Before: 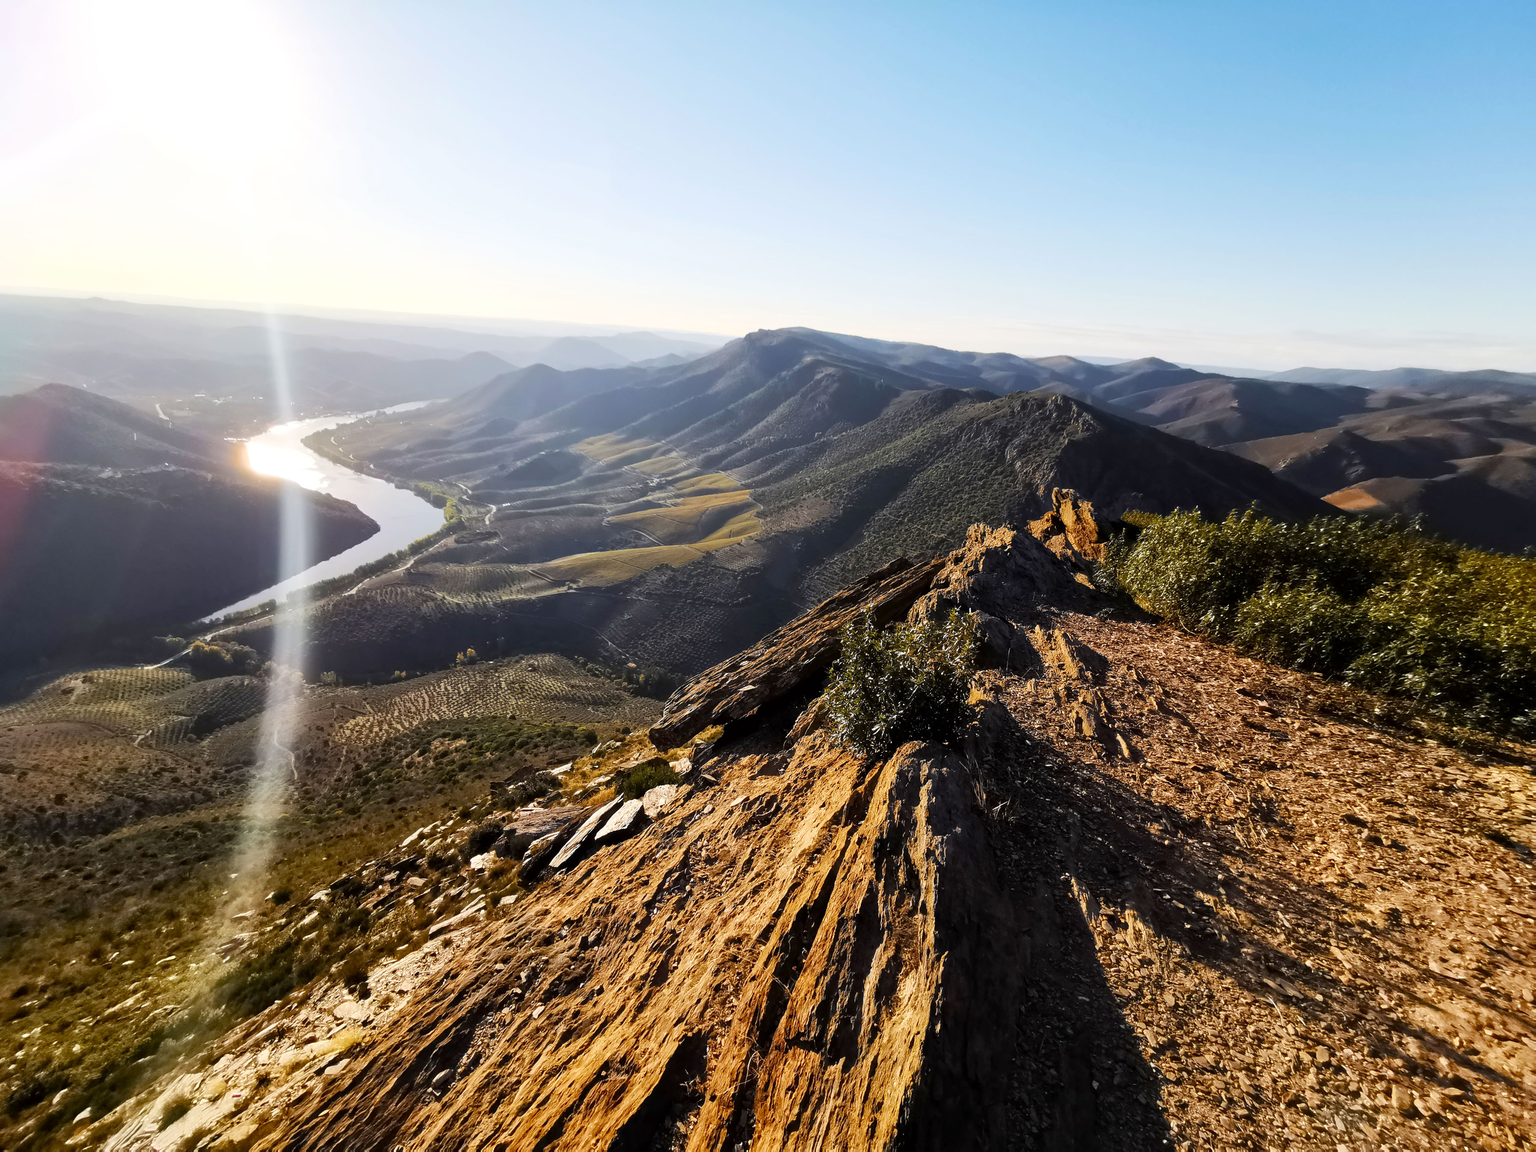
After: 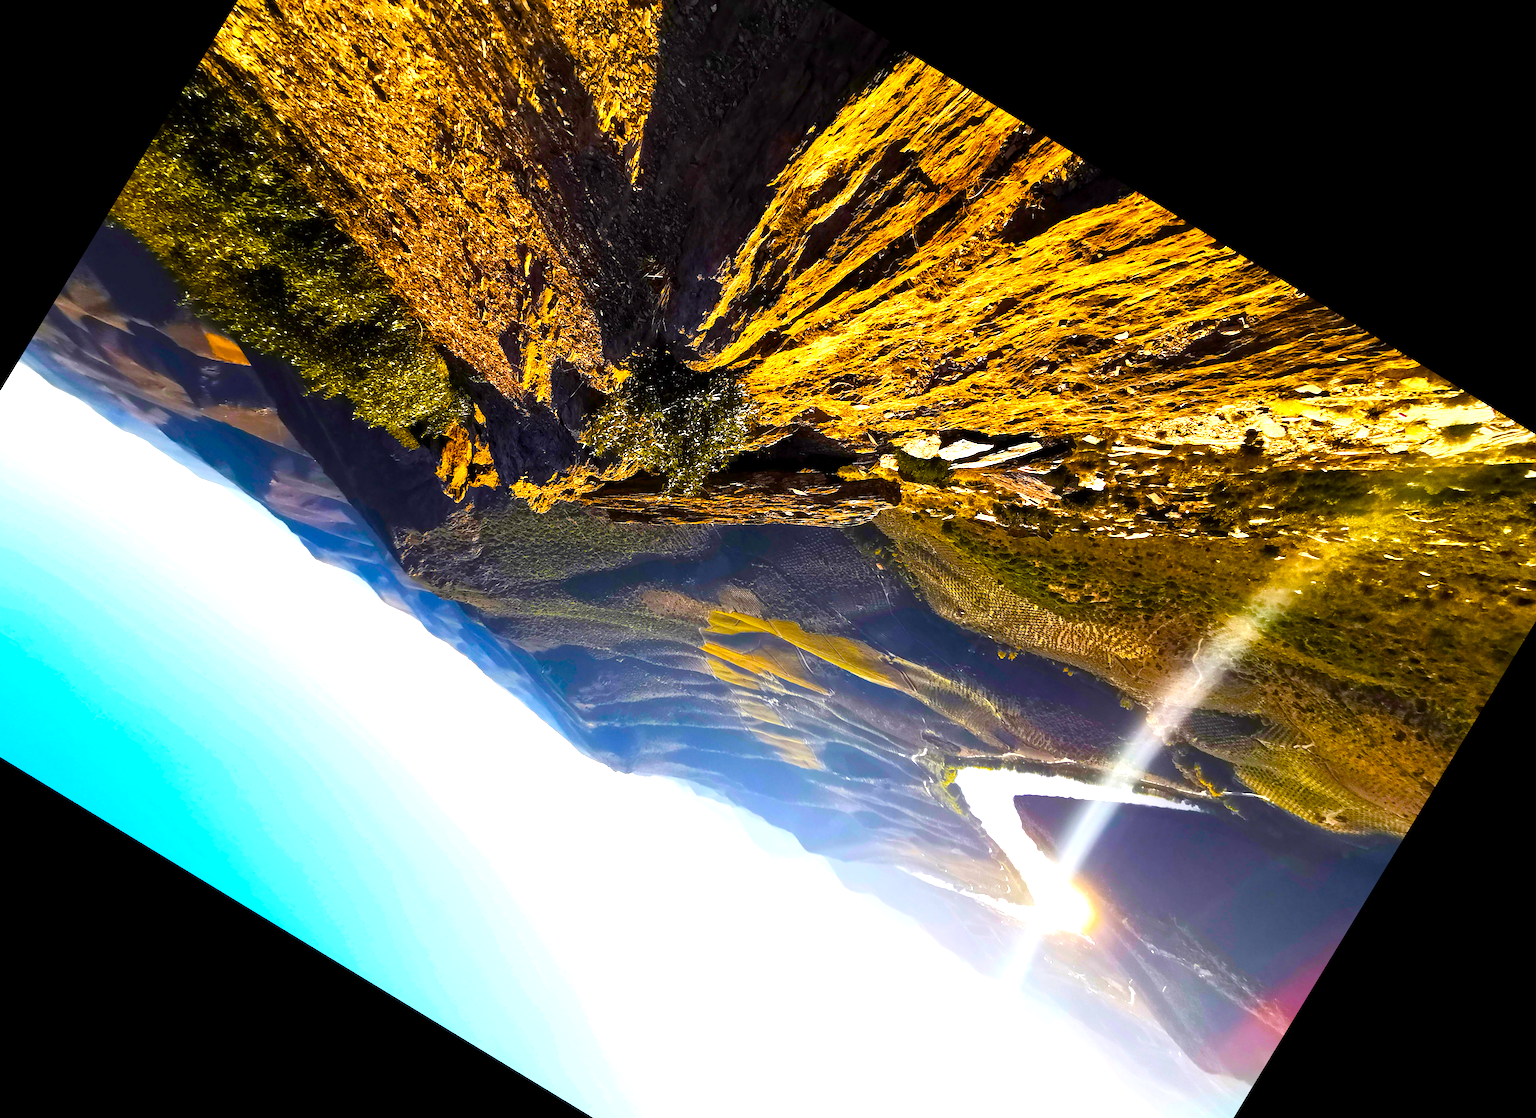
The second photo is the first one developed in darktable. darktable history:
color balance rgb: linear chroma grading › global chroma 25%, perceptual saturation grading › global saturation 40%, perceptual saturation grading › highlights -50%, perceptual saturation grading › shadows 30%, perceptual brilliance grading › global brilliance 25%, global vibrance 60%
crop and rotate: angle 148.68°, left 9.111%, top 15.603%, right 4.588%, bottom 17.041%
